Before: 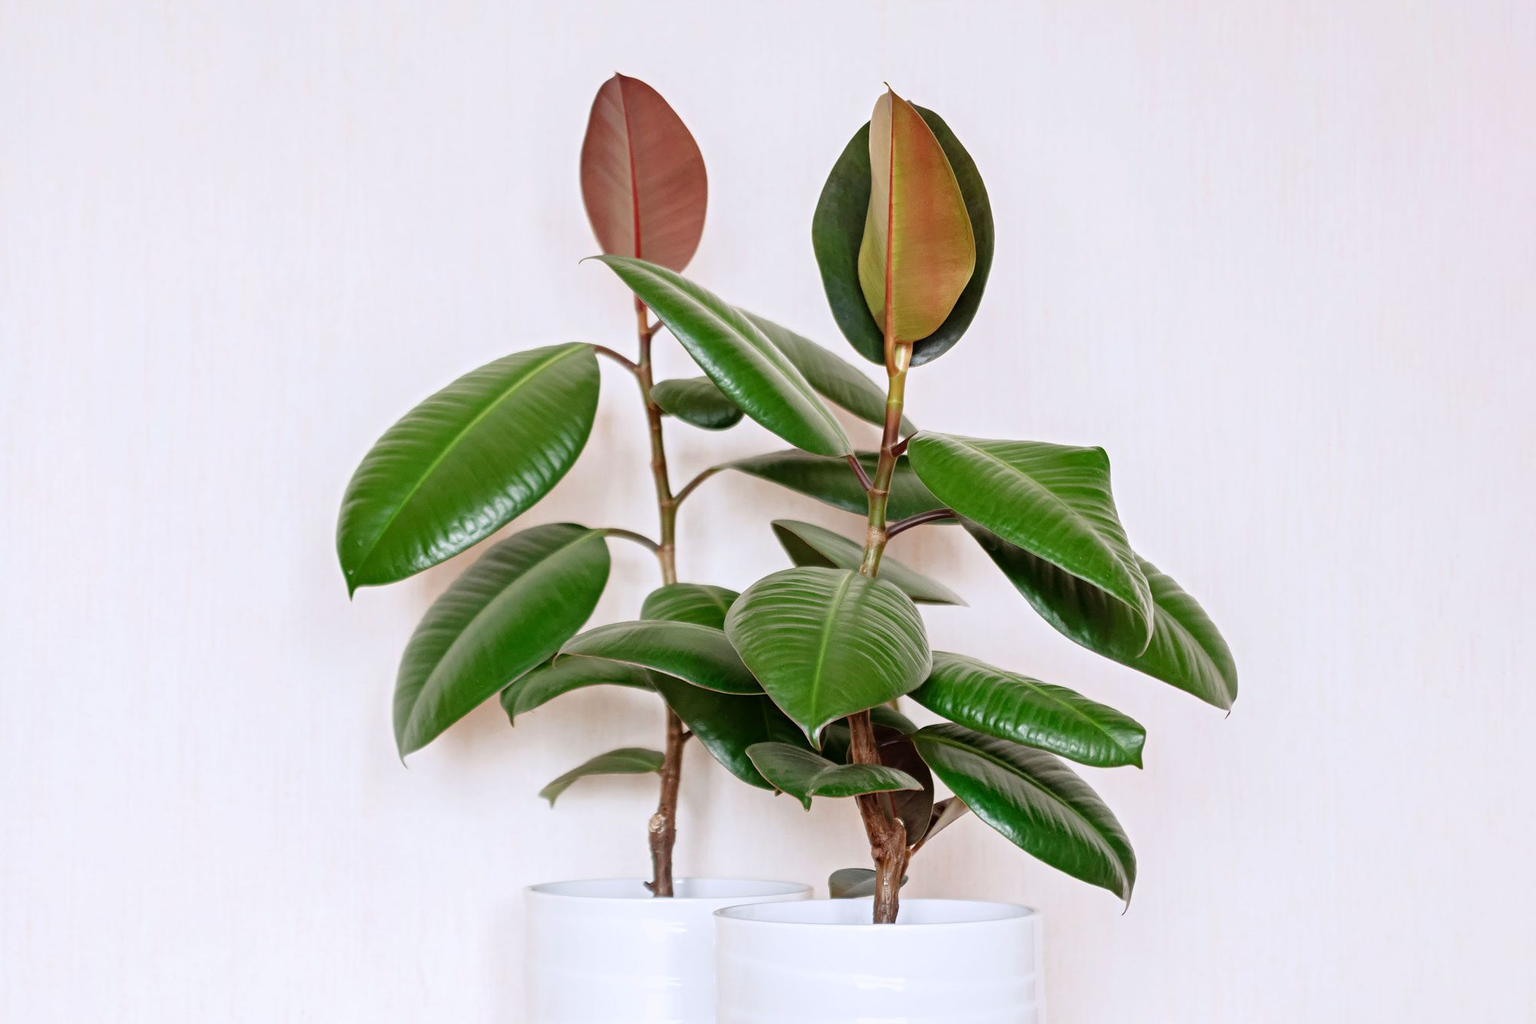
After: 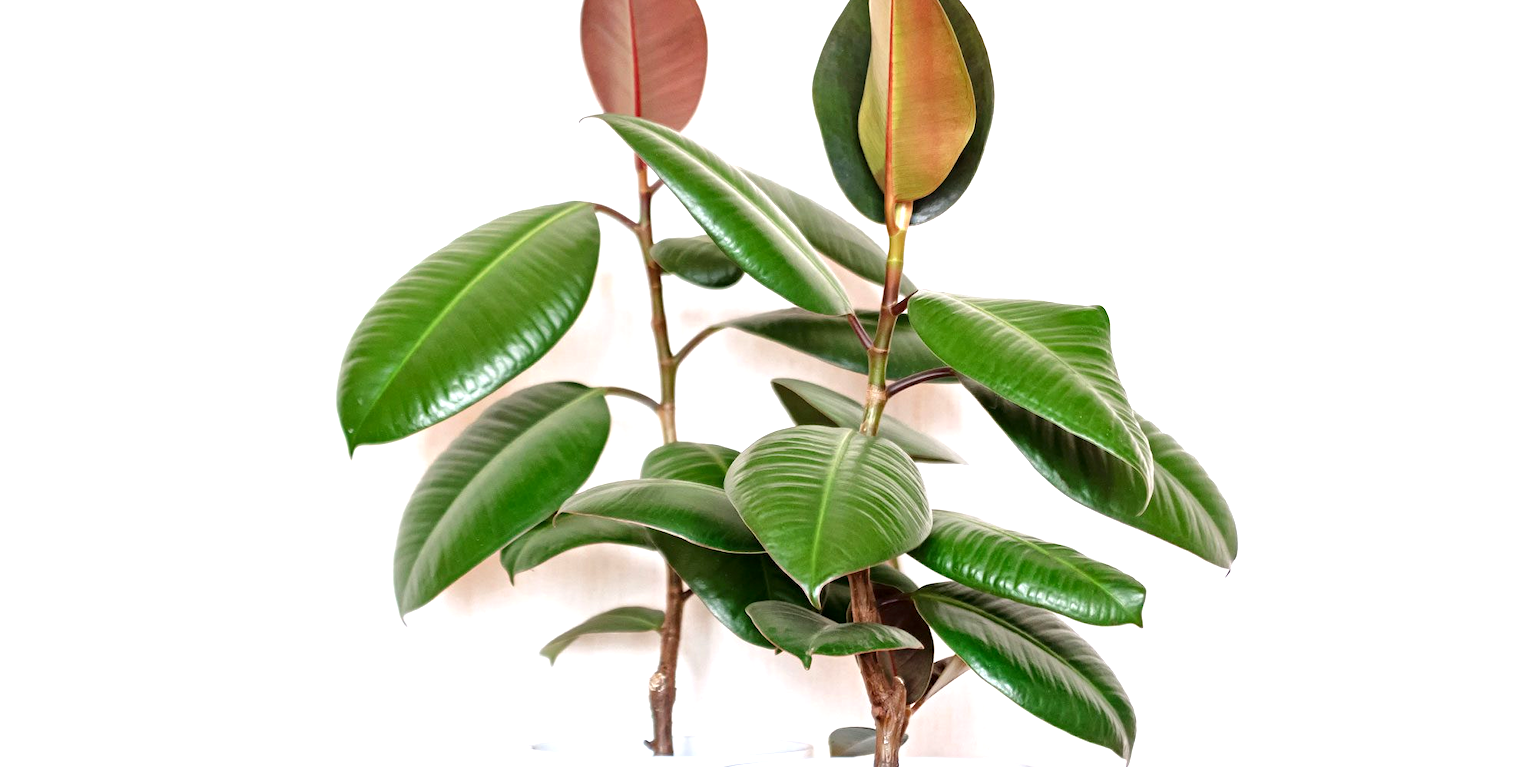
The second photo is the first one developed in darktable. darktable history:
crop: top 13.819%, bottom 11.169%
local contrast: mode bilateral grid, contrast 20, coarseness 50, detail 132%, midtone range 0.2
exposure: black level correction 0, exposure 1.675 EV, compensate exposure bias true, compensate highlight preservation false
